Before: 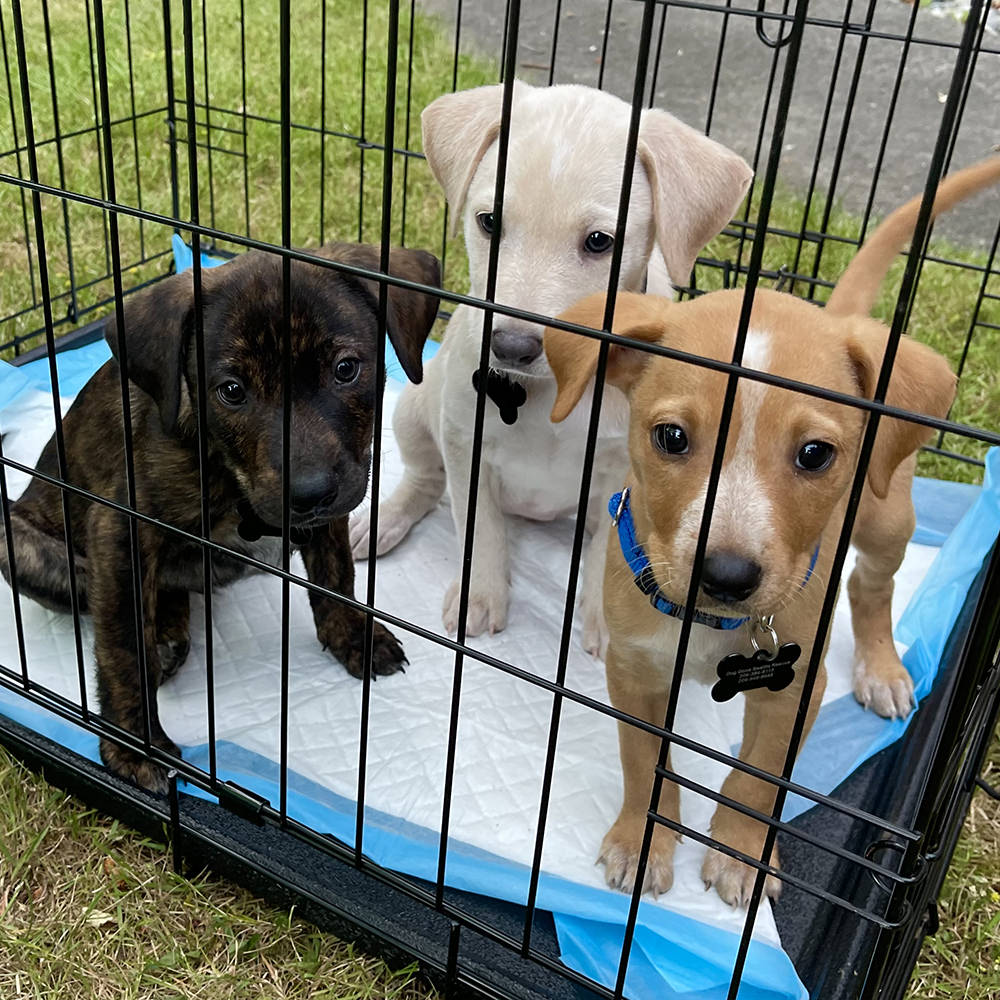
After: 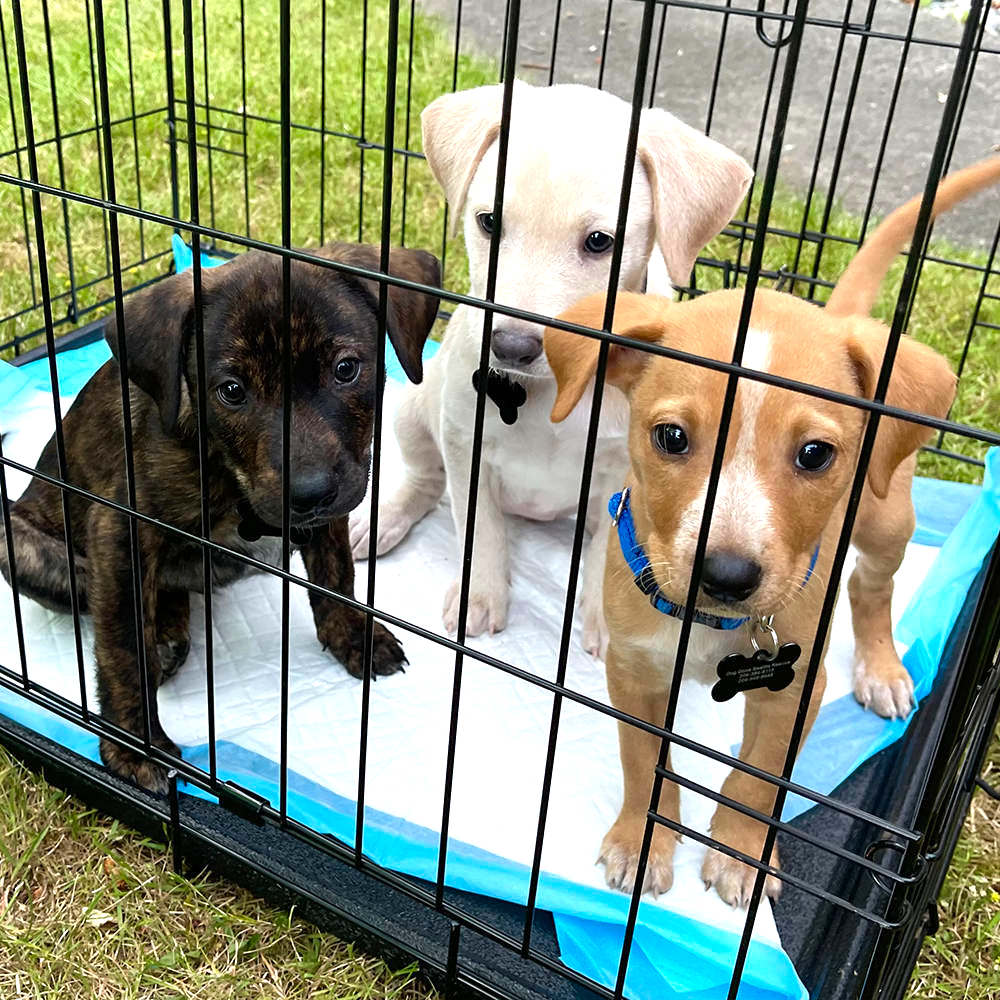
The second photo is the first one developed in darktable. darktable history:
tone equalizer: -8 EV -0.738 EV, -7 EV -0.684 EV, -6 EV -0.605 EV, -5 EV -0.361 EV, -3 EV 0.405 EV, -2 EV 0.6 EV, -1 EV 0.697 EV, +0 EV 0.74 EV, smoothing diameter 24.87%, edges refinement/feathering 8.57, preserve details guided filter
